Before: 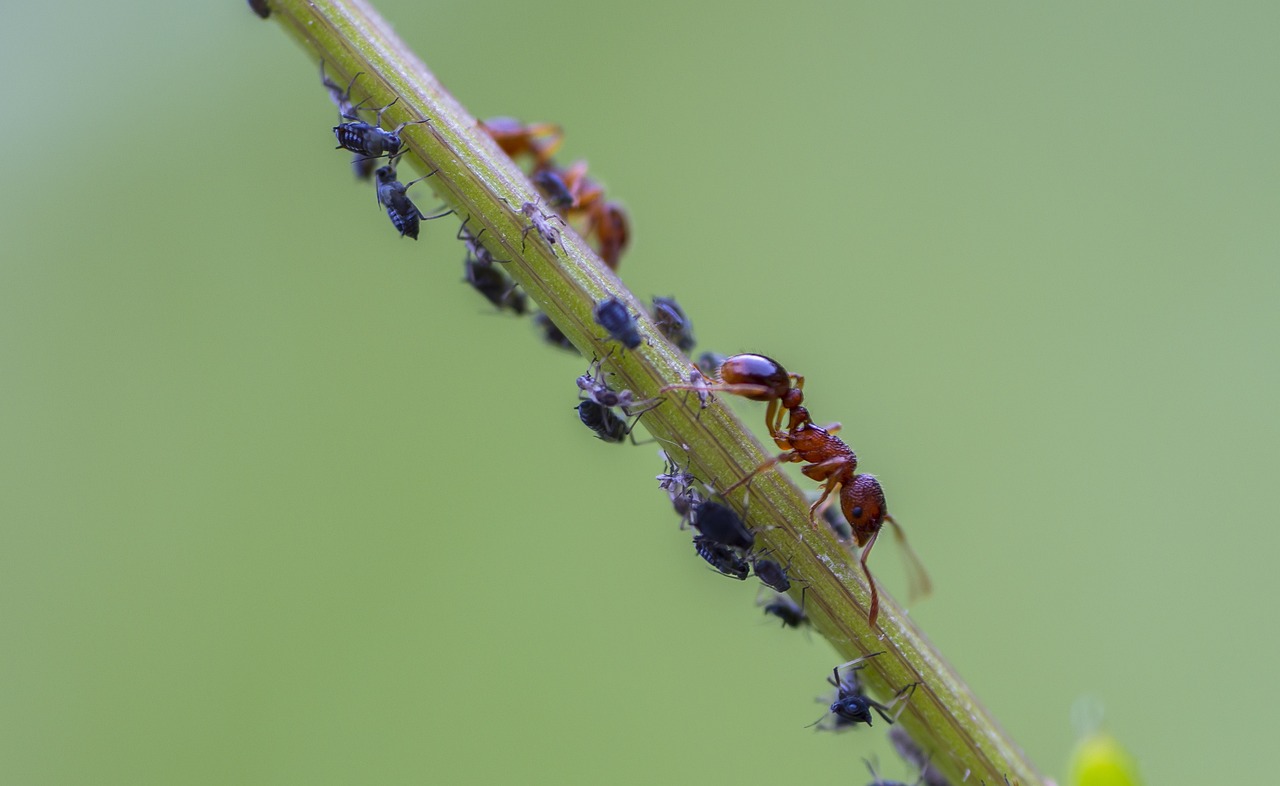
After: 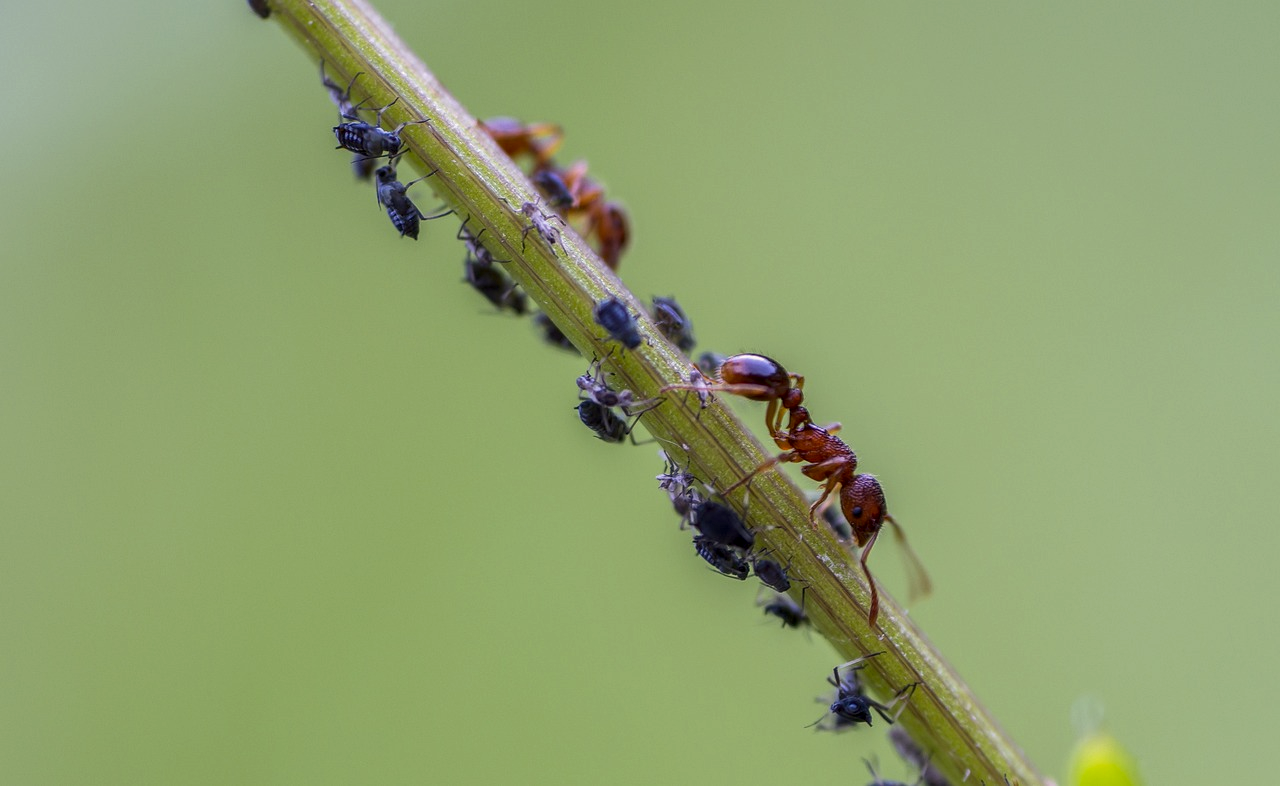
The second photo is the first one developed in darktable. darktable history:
exposure: exposure -0.002 EV, compensate highlight preservation false
color calibration: gray › normalize channels true, x 0.336, y 0.348, temperature 5405.89 K, gamut compression 0.021
local contrast: on, module defaults
